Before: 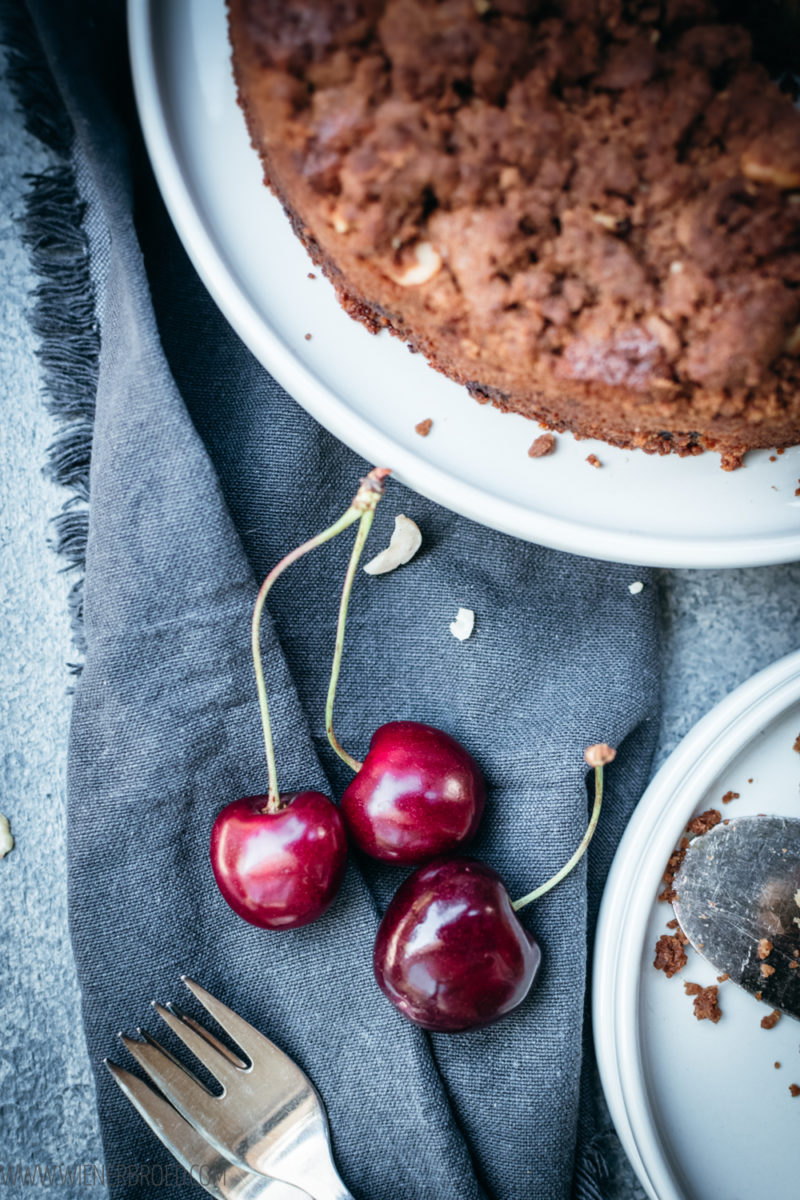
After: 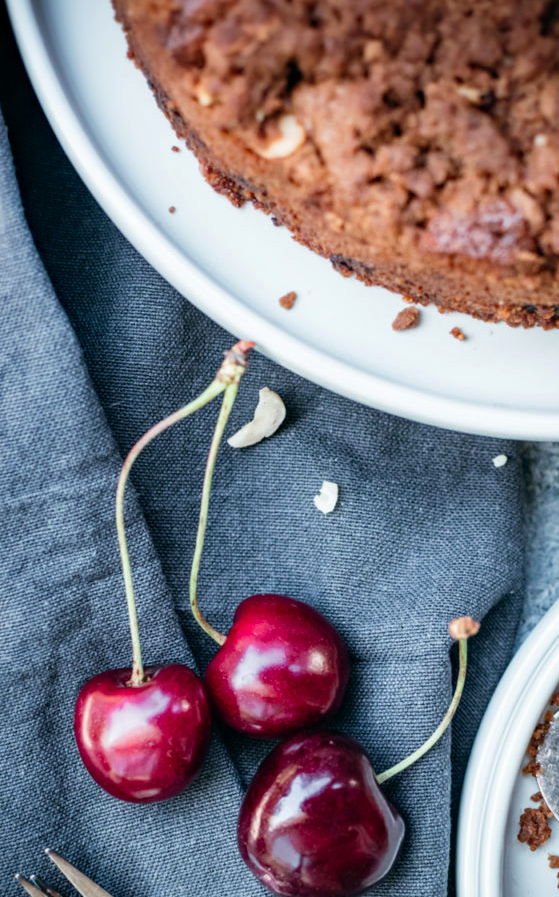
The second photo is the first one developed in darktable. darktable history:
crop and rotate: left 17.046%, top 10.659%, right 12.989%, bottom 14.553%
haze removal: compatibility mode true, adaptive false
